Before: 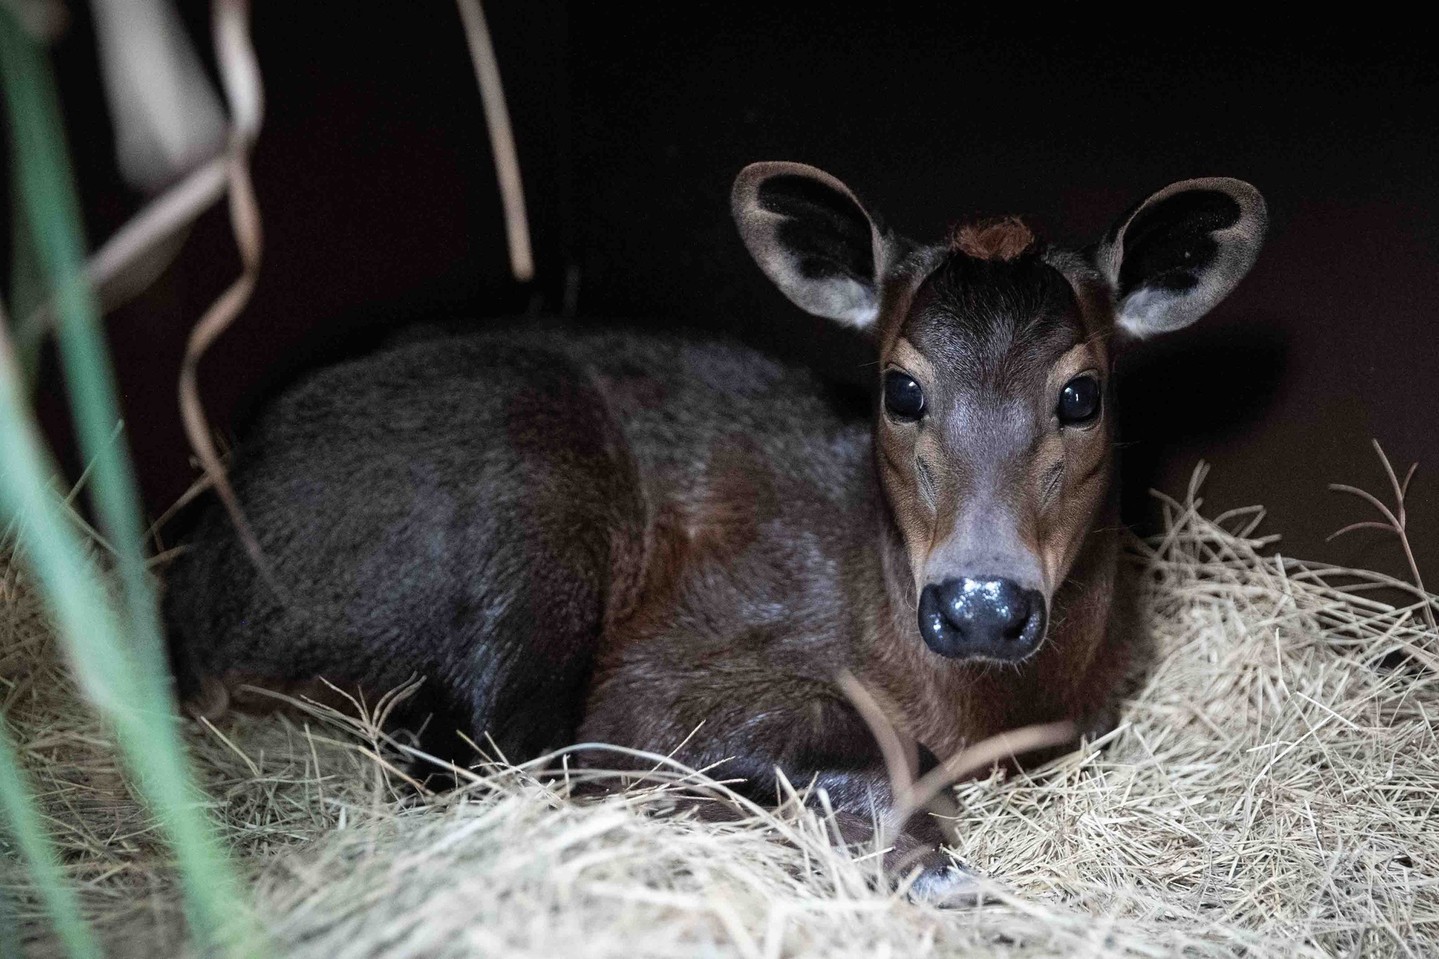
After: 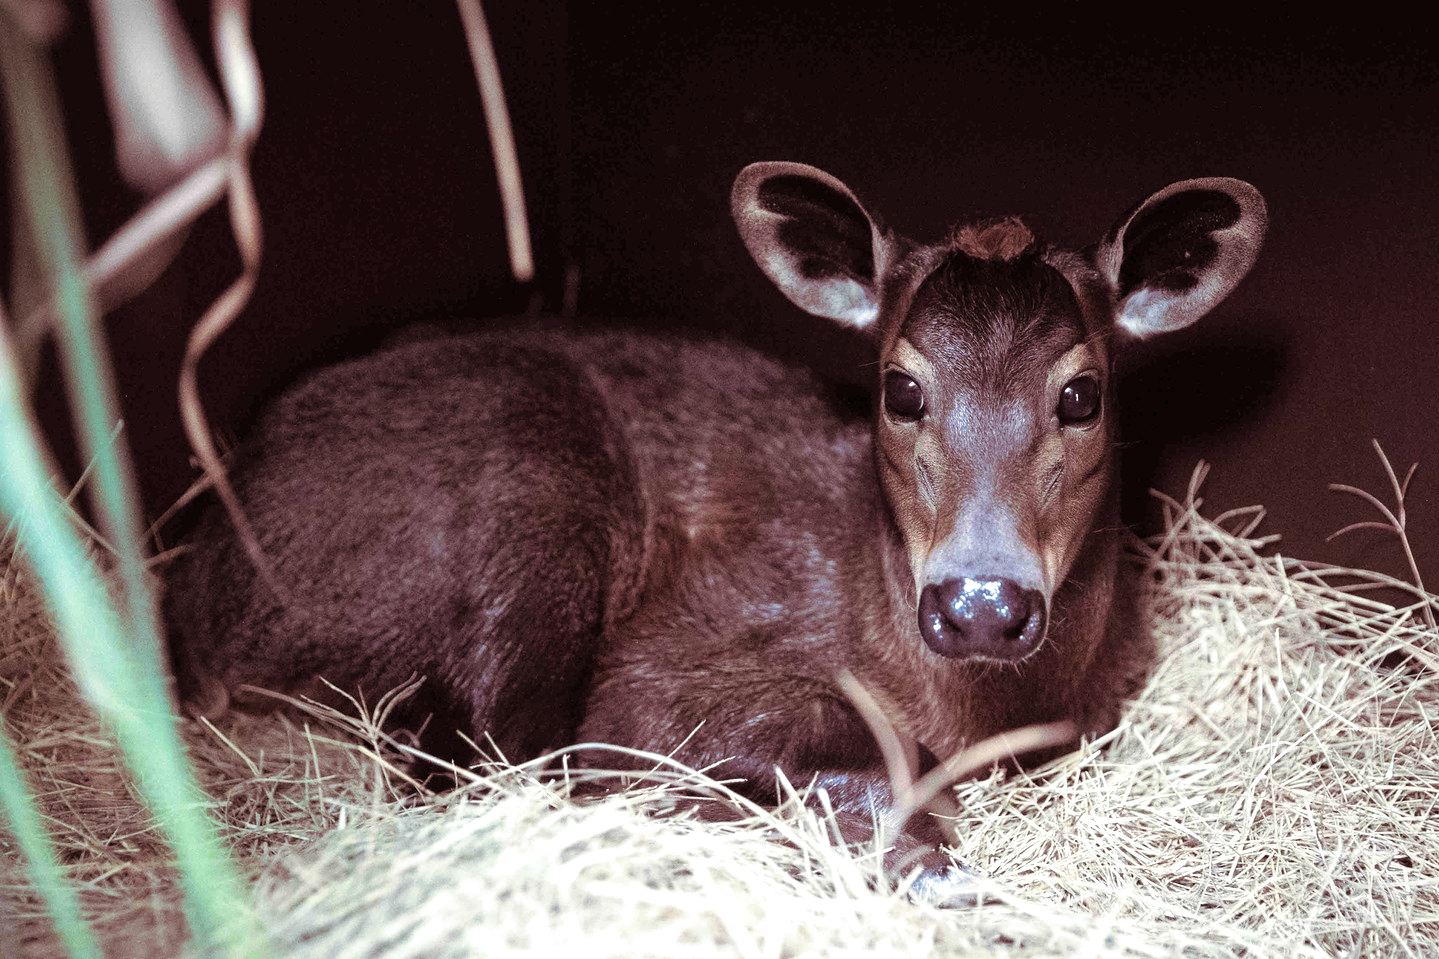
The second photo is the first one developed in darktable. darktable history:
split-toning: on, module defaults
exposure: exposure 0.485 EV, compensate highlight preservation false
contrast brightness saturation: contrast 0.05, brightness 0.06, saturation 0.01
